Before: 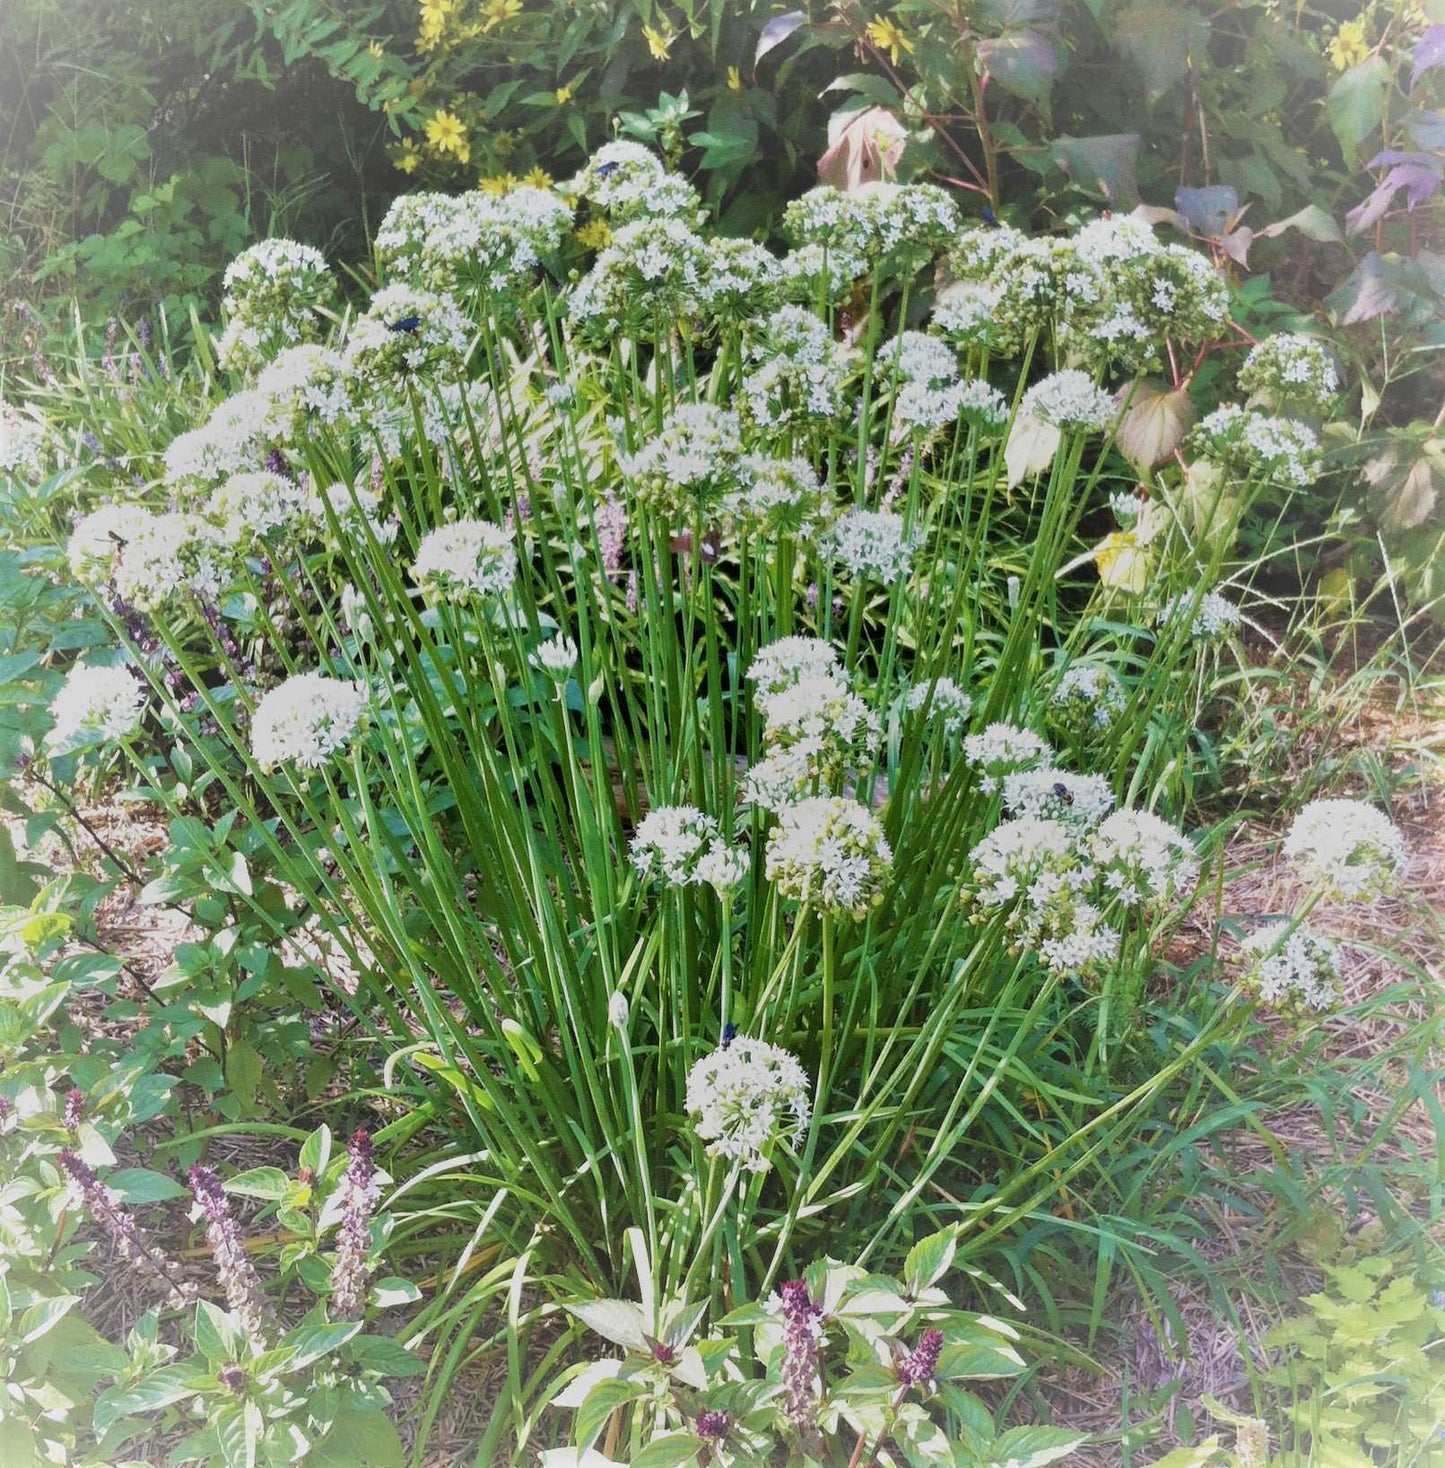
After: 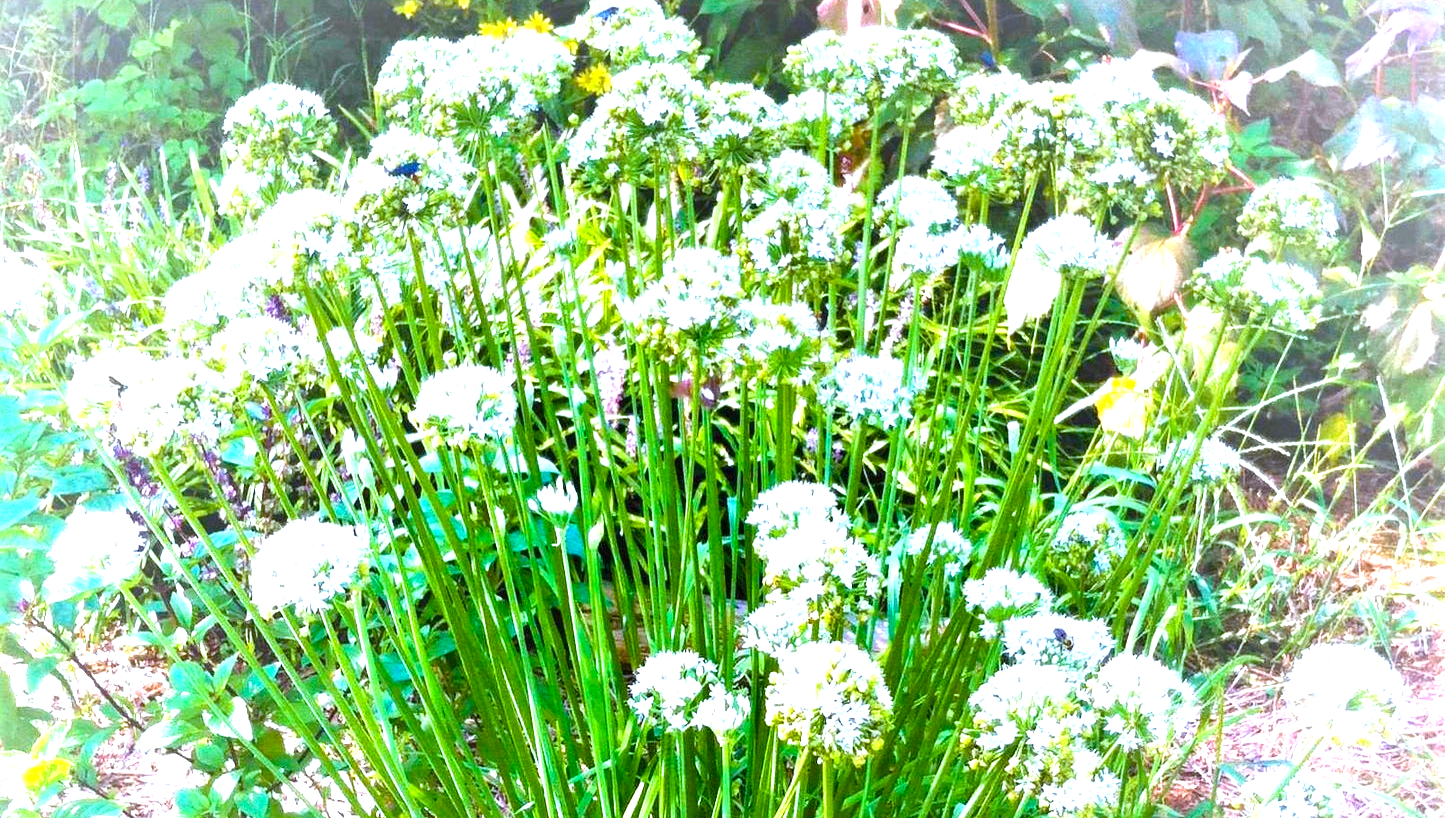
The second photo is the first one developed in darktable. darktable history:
color correction: highlights a* -2.04, highlights b* -18.34
exposure: black level correction 0, exposure 1.104 EV, compensate exposure bias true, compensate highlight preservation false
color balance rgb: power › luminance 1.502%, perceptual saturation grading › global saturation 36.102%, perceptual saturation grading › shadows 36.031%, perceptual brilliance grading › highlights 11.714%, global vibrance 20%
crop and rotate: top 10.563%, bottom 33.678%
